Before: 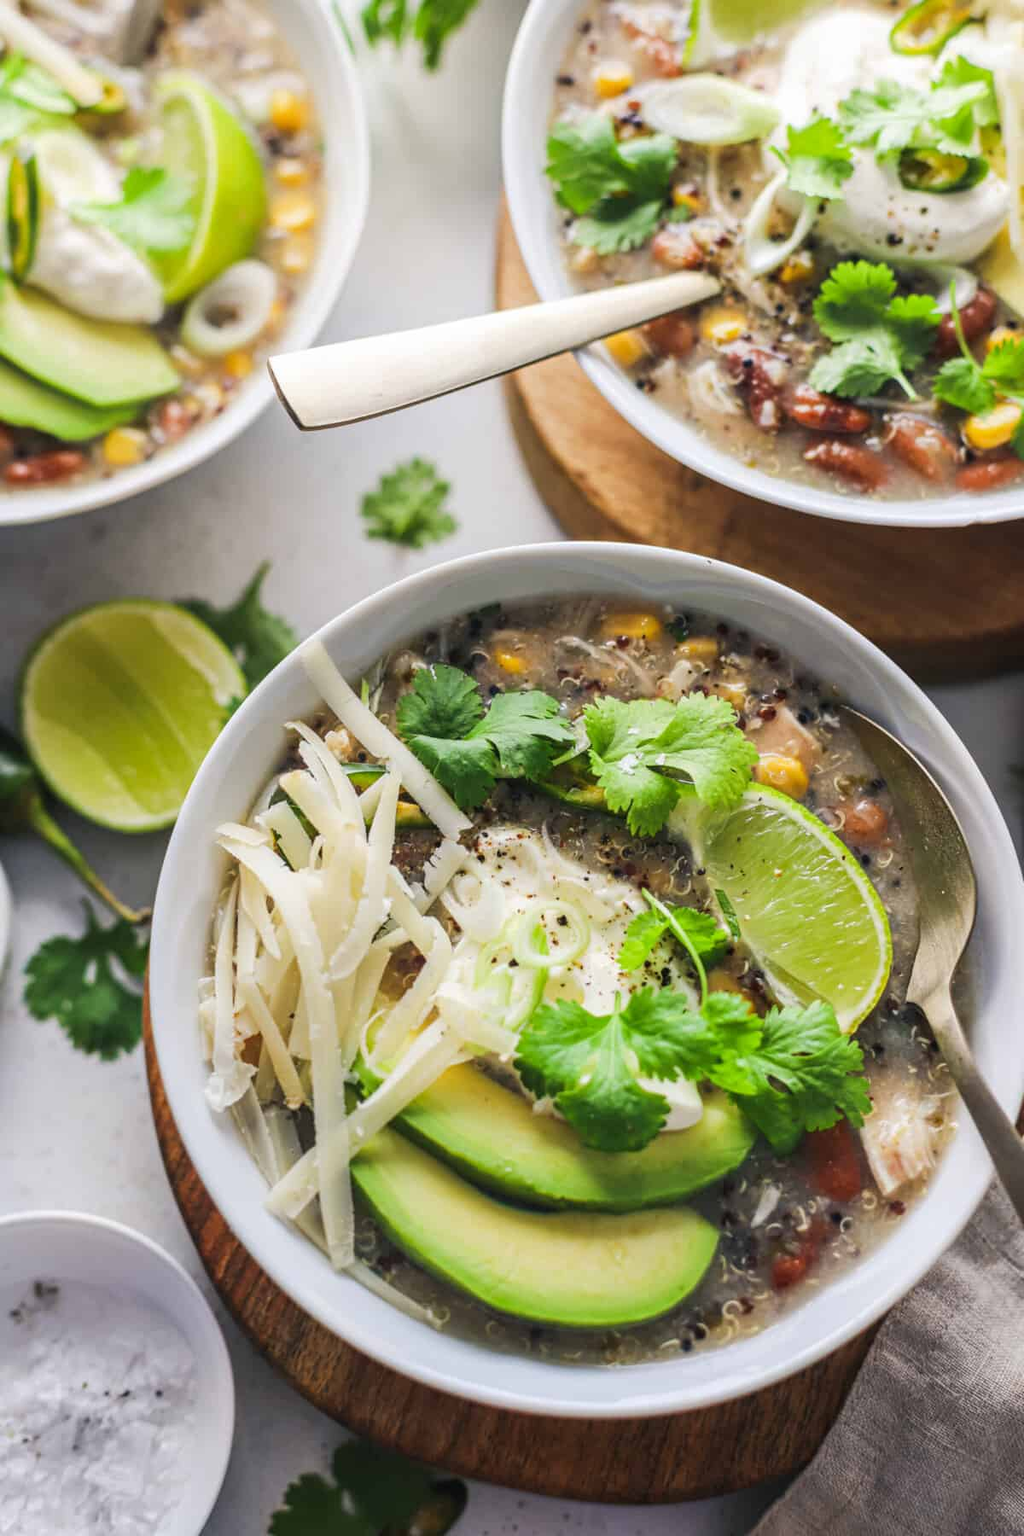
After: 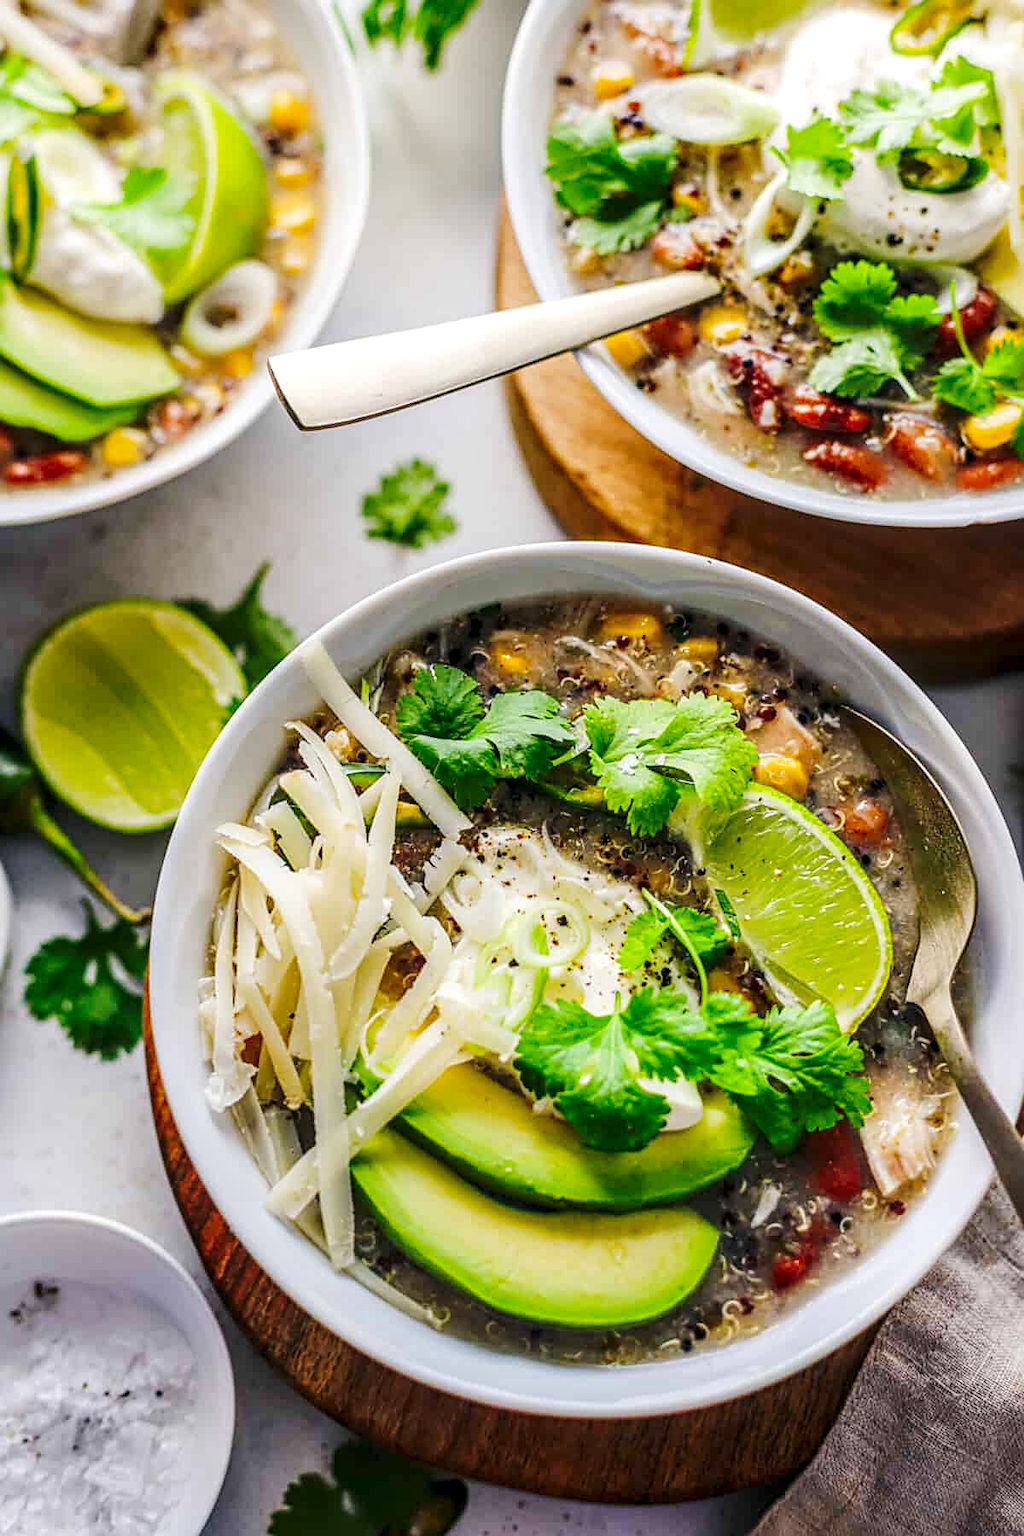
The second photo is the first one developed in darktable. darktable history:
sharpen: on, module defaults
contrast brightness saturation: brightness -0.03, saturation 0.34
tone curve: curves: ch0 [(0, 0) (0.23, 0.205) (0.486, 0.52) (0.822, 0.825) (0.994, 0.955)]; ch1 [(0, 0) (0.226, 0.261) (0.379, 0.442) (0.469, 0.472) (0.495, 0.495) (0.514, 0.504) (0.561, 0.568) (0.59, 0.612) (1, 1)]; ch2 [(0, 0) (0.269, 0.299) (0.459, 0.441) (0.498, 0.499) (0.523, 0.52) (0.586, 0.569) (0.635, 0.617) (0.659, 0.681) (0.718, 0.764) (1, 1)], preserve colors none
local contrast: detail 140%
levels: white 99.98%, levels [0, 0.492, 0.984]
